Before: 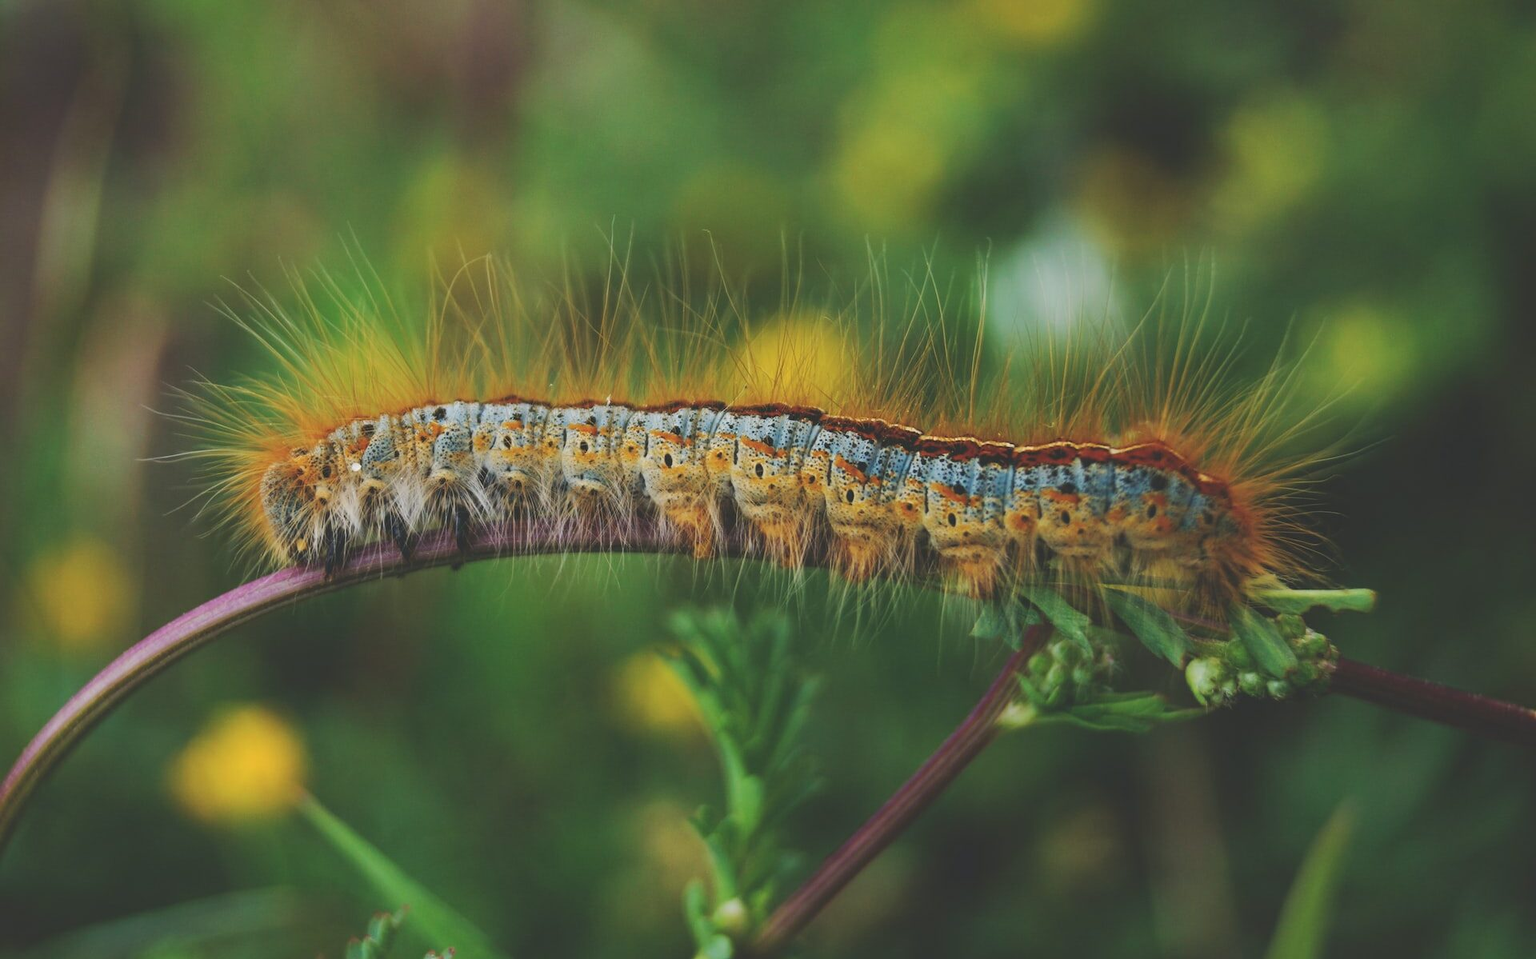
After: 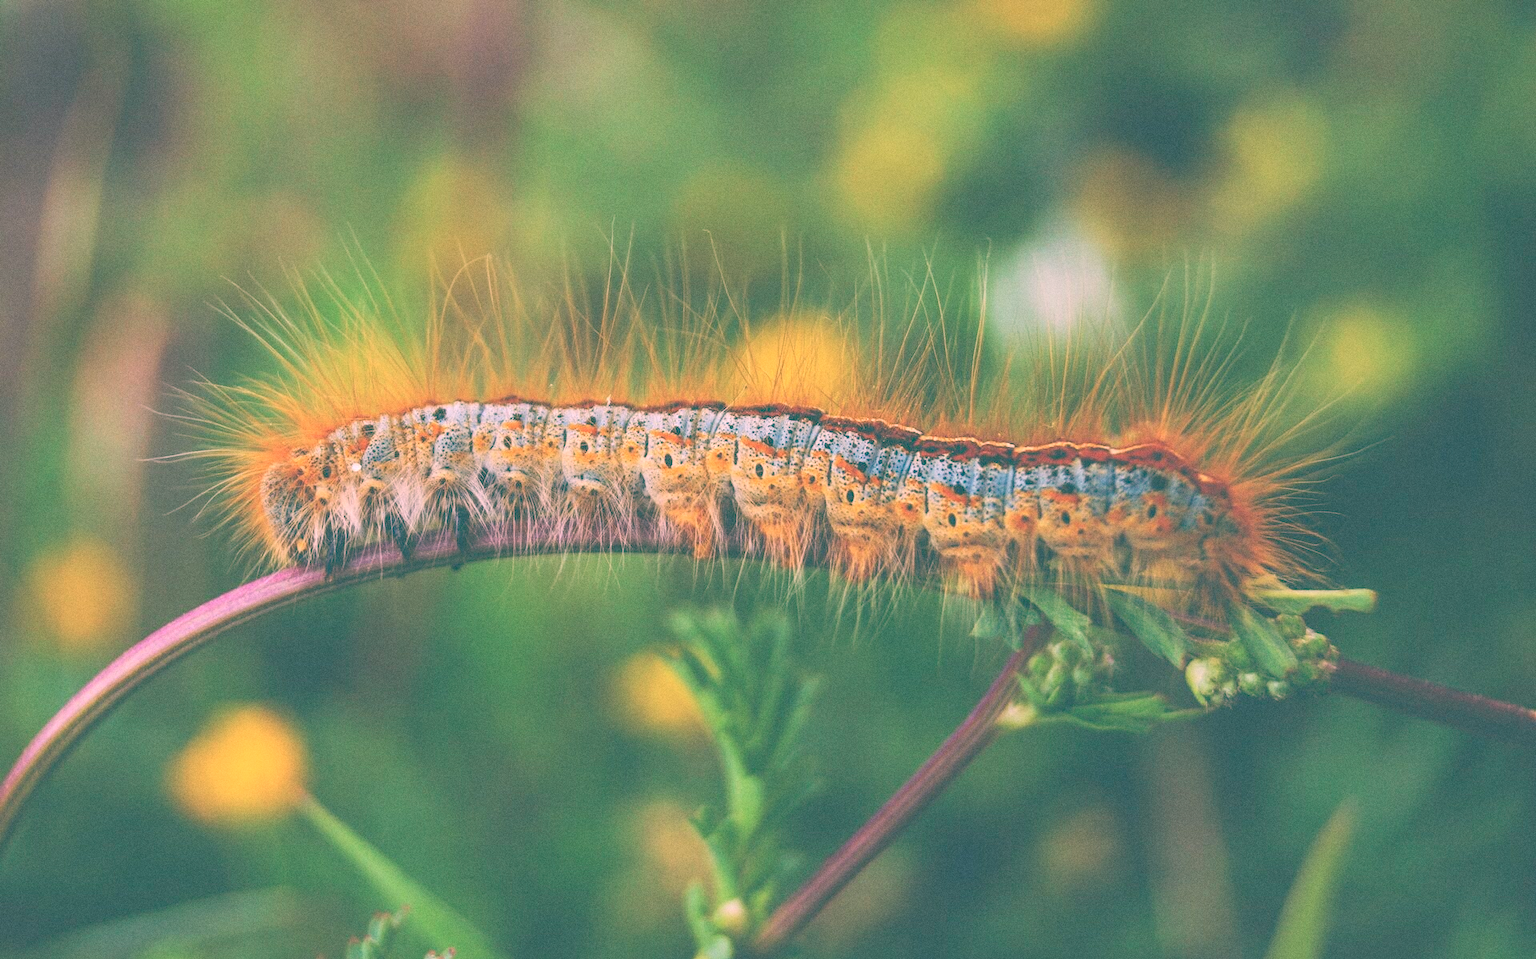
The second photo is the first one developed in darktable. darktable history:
contrast brightness saturation: contrast -0.15, brightness 0.05, saturation -0.12
levels: levels [0, 0.43, 0.984]
local contrast: on, module defaults
color balance: lift [1.005, 0.99, 1.007, 1.01], gamma [1, 0.979, 1.011, 1.021], gain [0.923, 1.098, 1.025, 0.902], input saturation 90.45%, contrast 7.73%, output saturation 105.91%
white balance: red 1.188, blue 1.11
grain: coarseness 0.09 ISO
